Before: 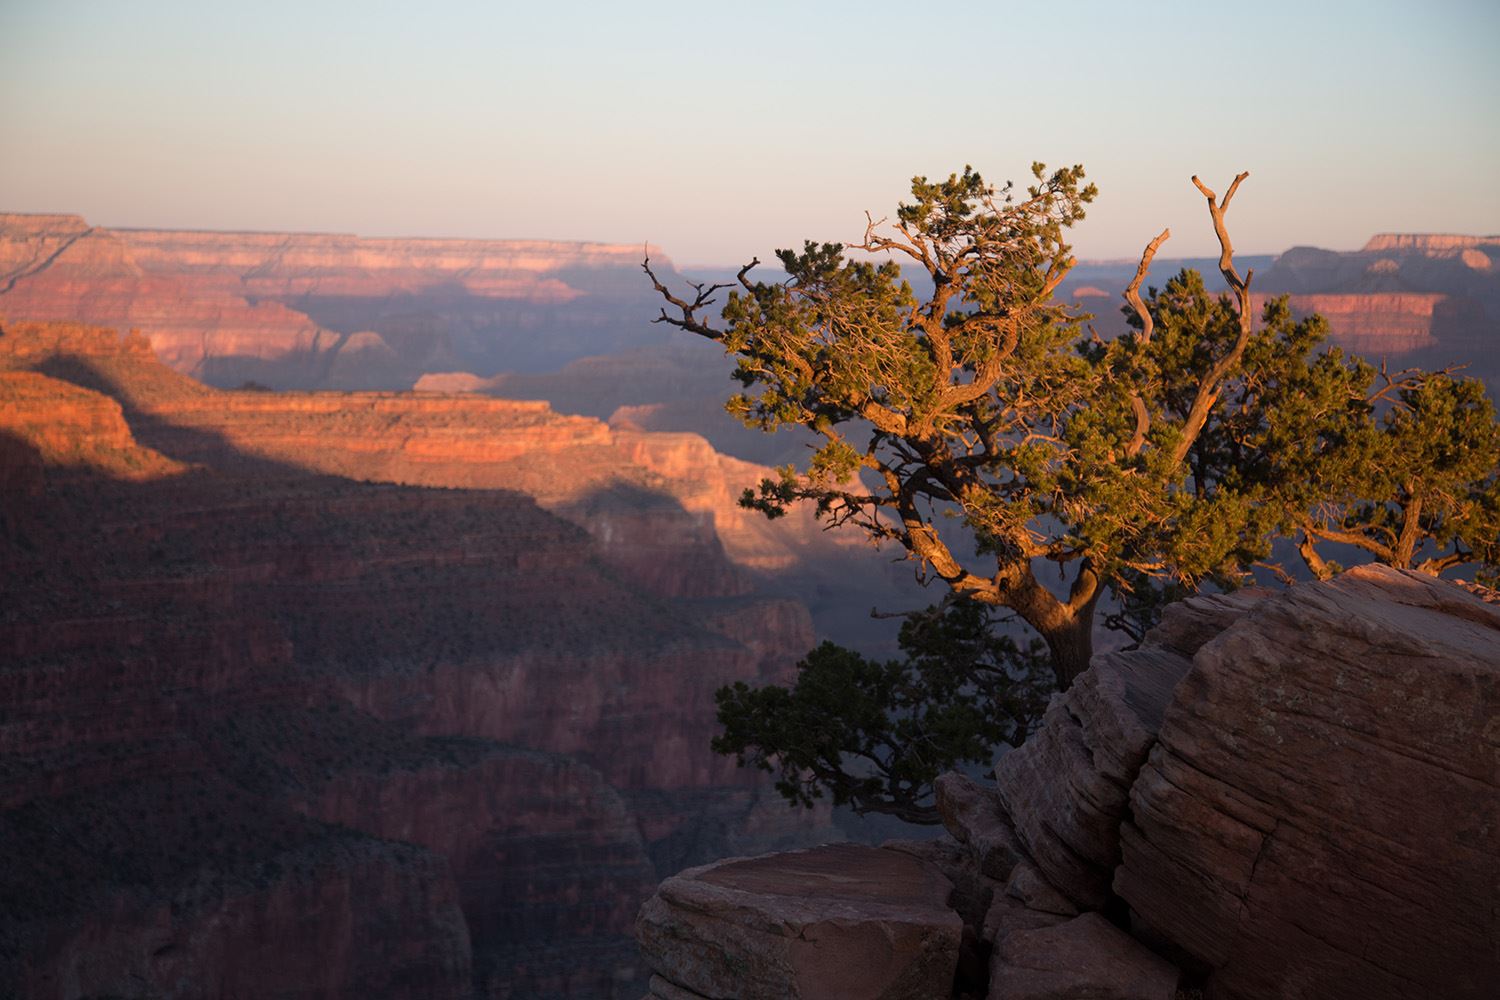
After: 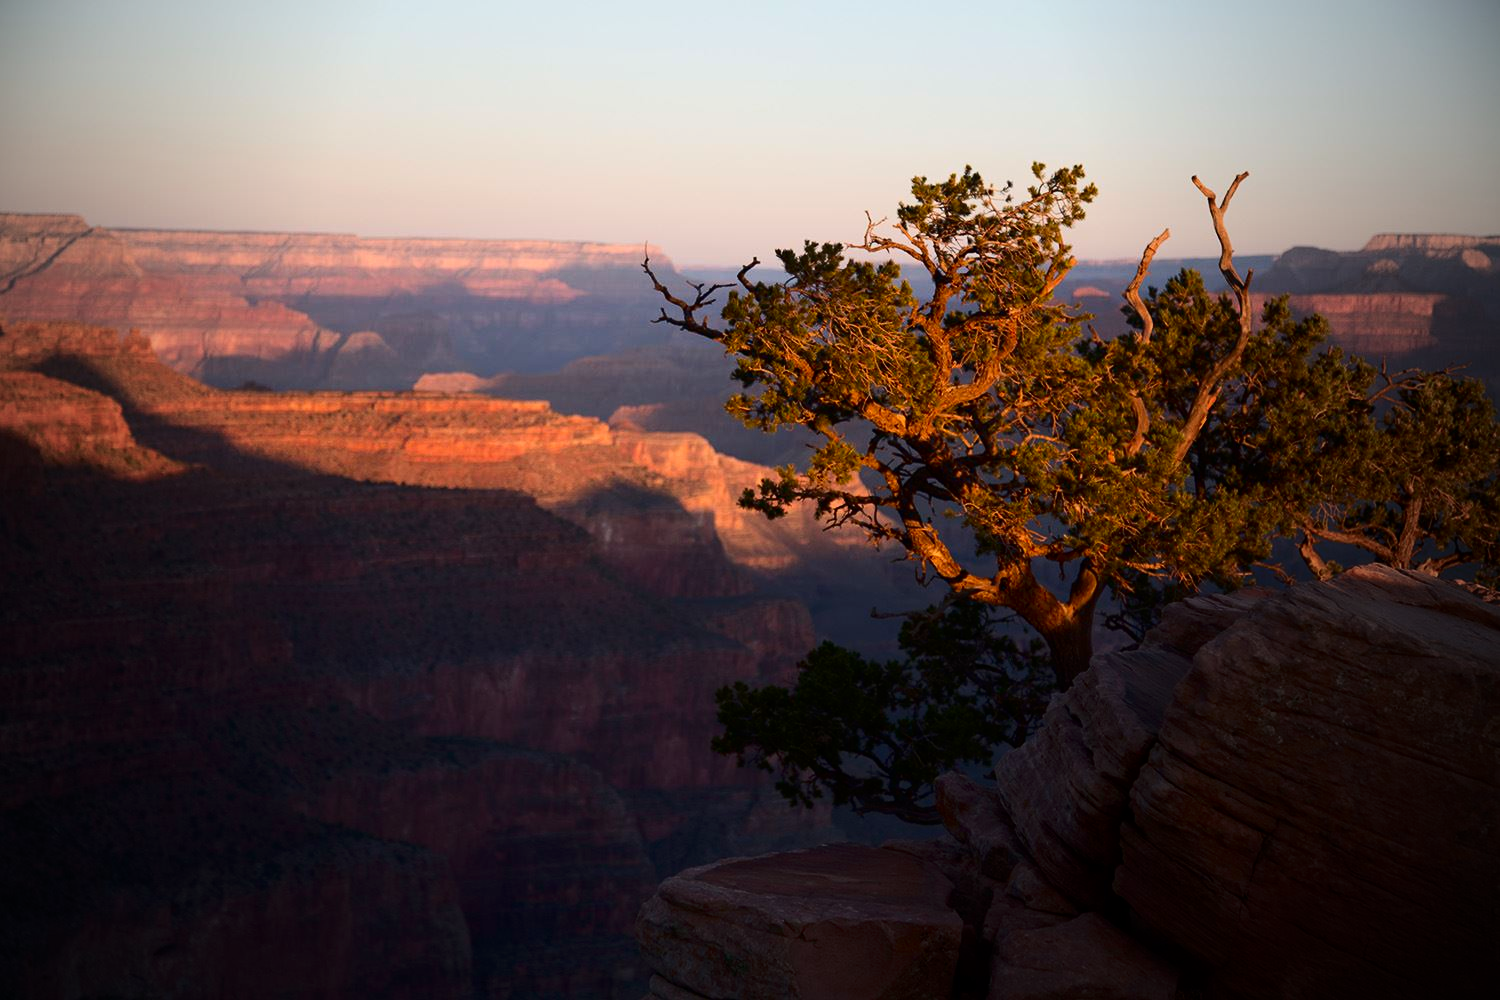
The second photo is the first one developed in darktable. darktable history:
contrast brightness saturation: contrast 0.19, brightness -0.11, saturation 0.21
vignetting: fall-off start 72.14%, fall-off radius 108.07%, brightness -0.713, saturation -0.488, center (-0.054, -0.359), width/height ratio 0.729
